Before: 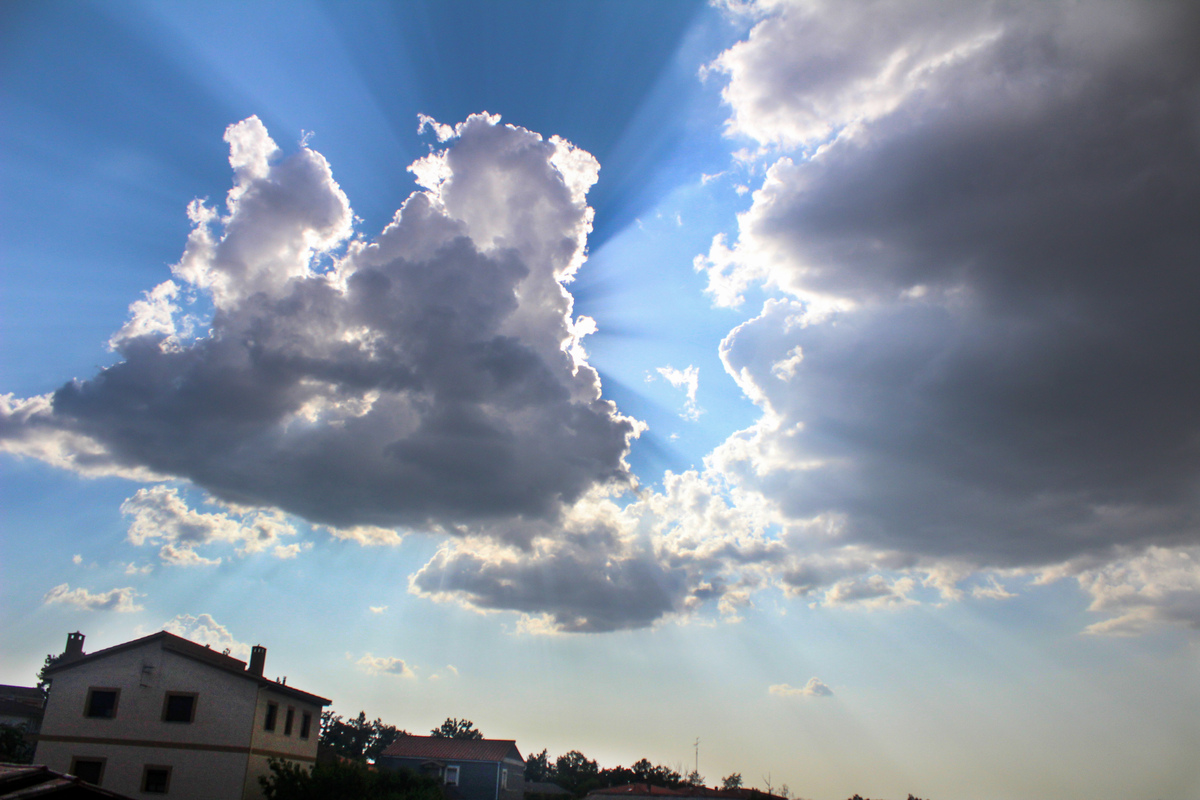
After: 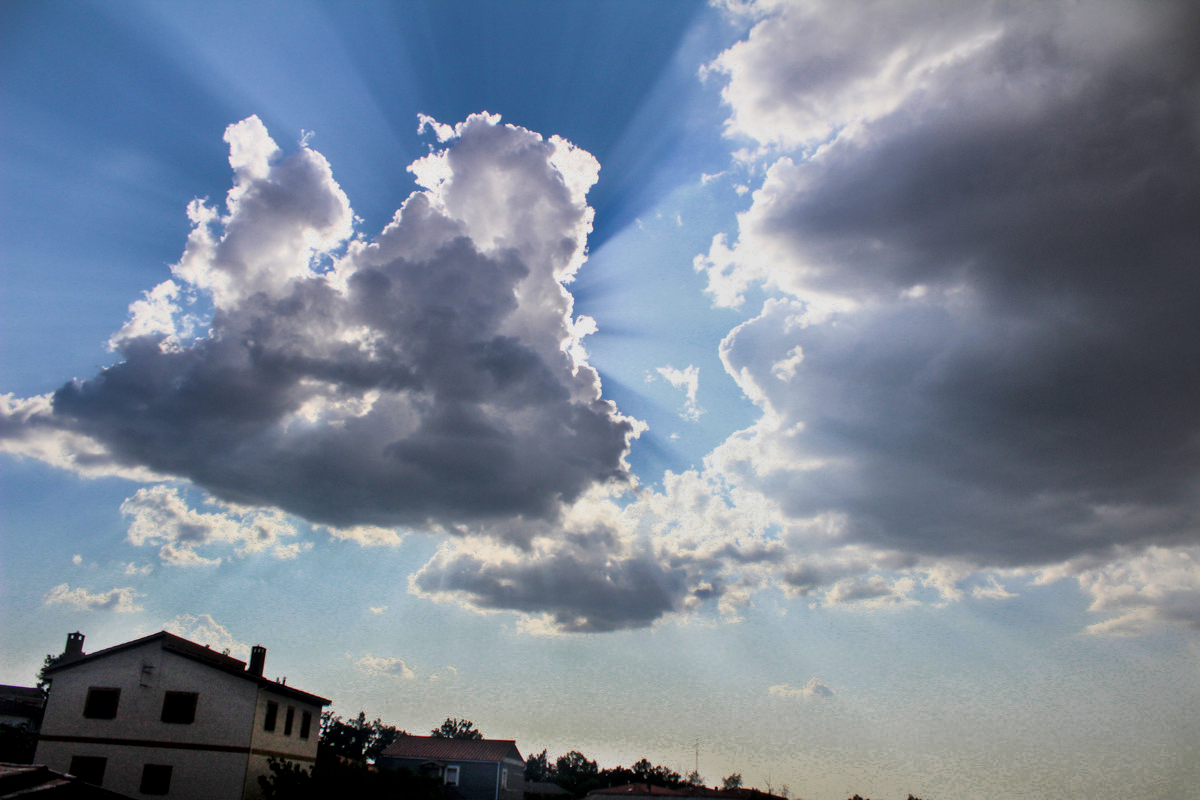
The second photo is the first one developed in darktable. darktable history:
filmic rgb: black relative exposure -7.65 EV, white relative exposure 4.56 EV, threshold 2.98 EV, hardness 3.61, iterations of high-quality reconstruction 0, enable highlight reconstruction true
local contrast: mode bilateral grid, contrast 25, coarseness 60, detail 151%, midtone range 0.2
color zones: curves: ch0 [(0.25, 0.5) (0.347, 0.092) (0.75, 0.5)]; ch1 [(0.25, 0.5) (0.33, 0.51) (0.75, 0.5)]
